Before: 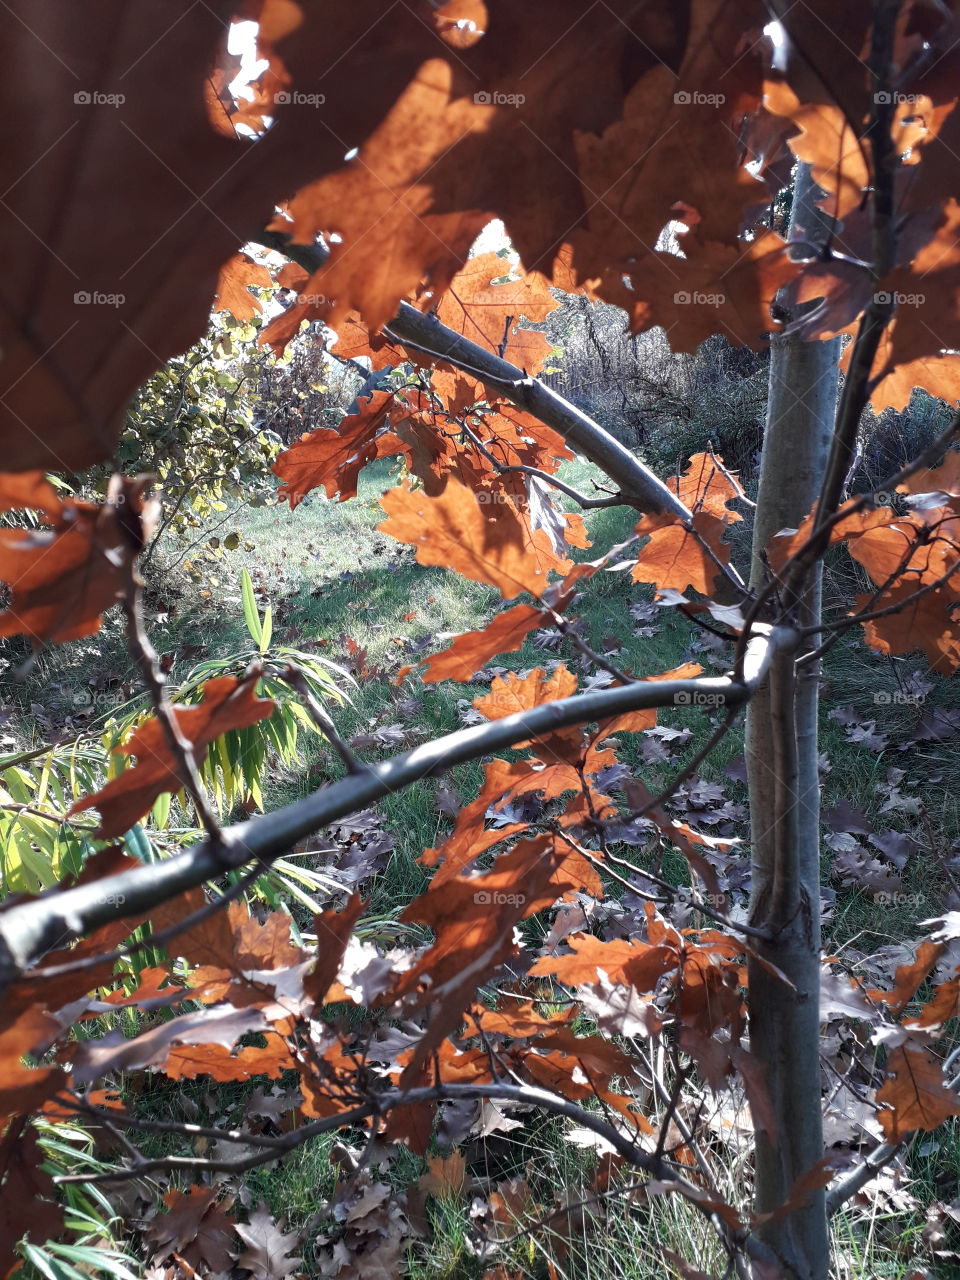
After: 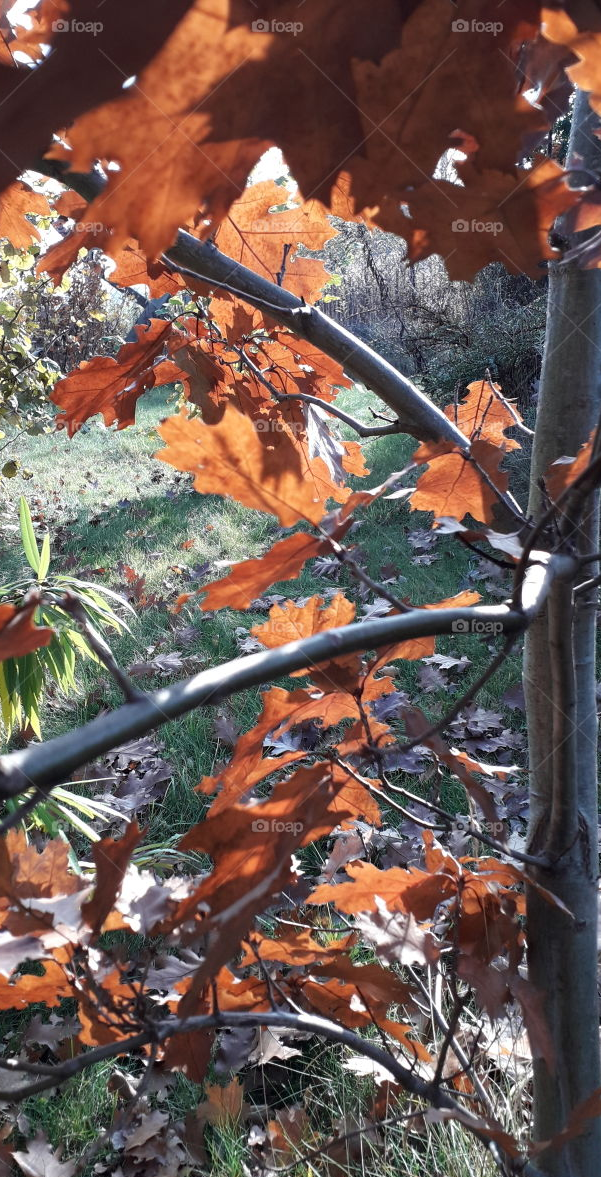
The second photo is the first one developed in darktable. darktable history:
crop and rotate: left 23.156%, top 5.638%, right 14.17%, bottom 2.337%
